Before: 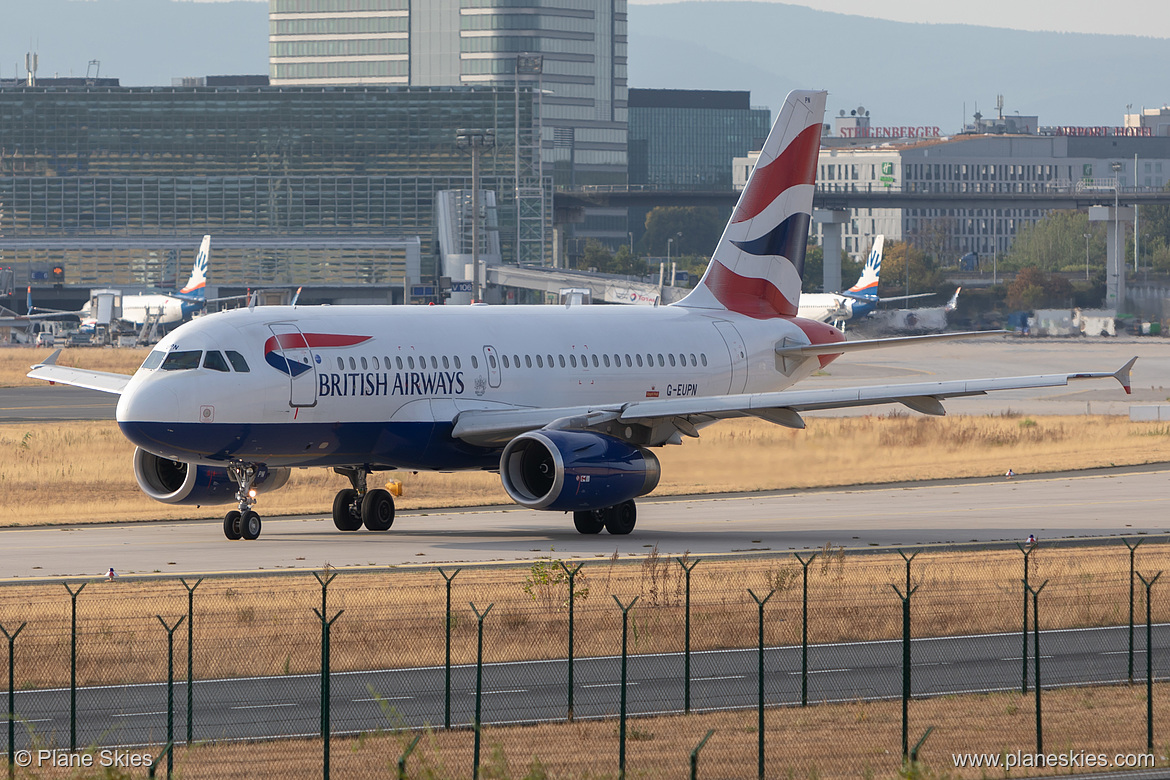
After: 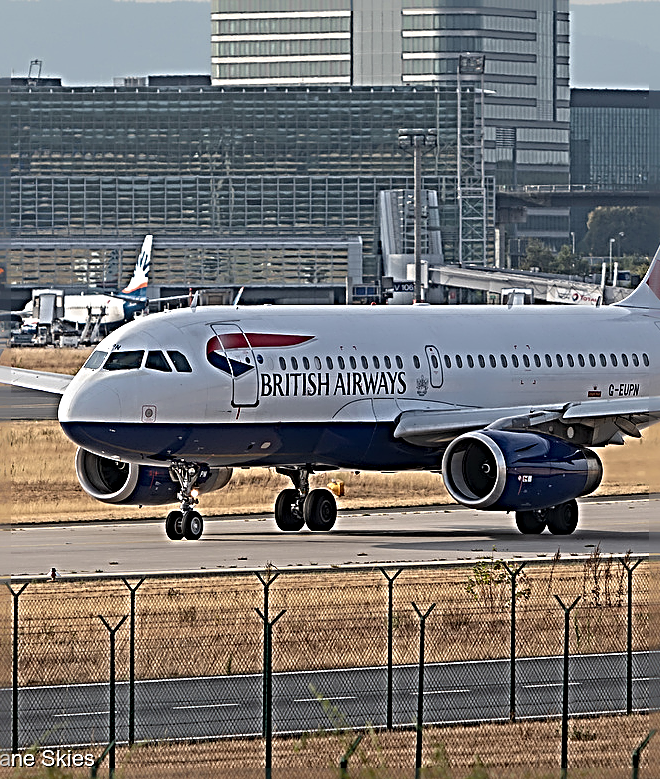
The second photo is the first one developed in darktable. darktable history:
exposure: exposure -0.176 EV, compensate exposure bias true, compensate highlight preservation false
sharpen: radius 4.007, amount 1.982
crop: left 4.989%, right 38.563%
